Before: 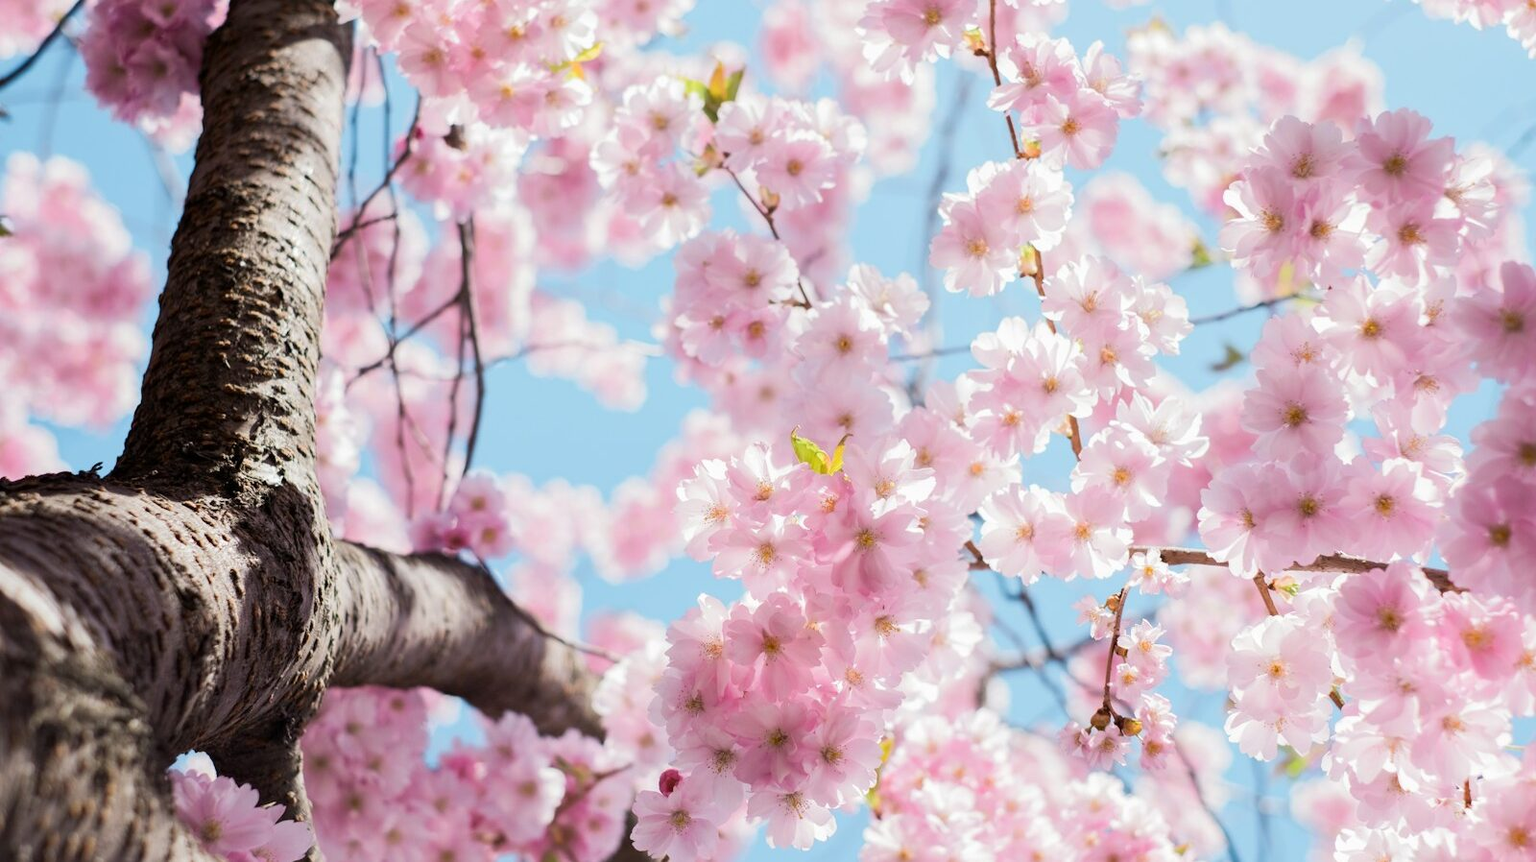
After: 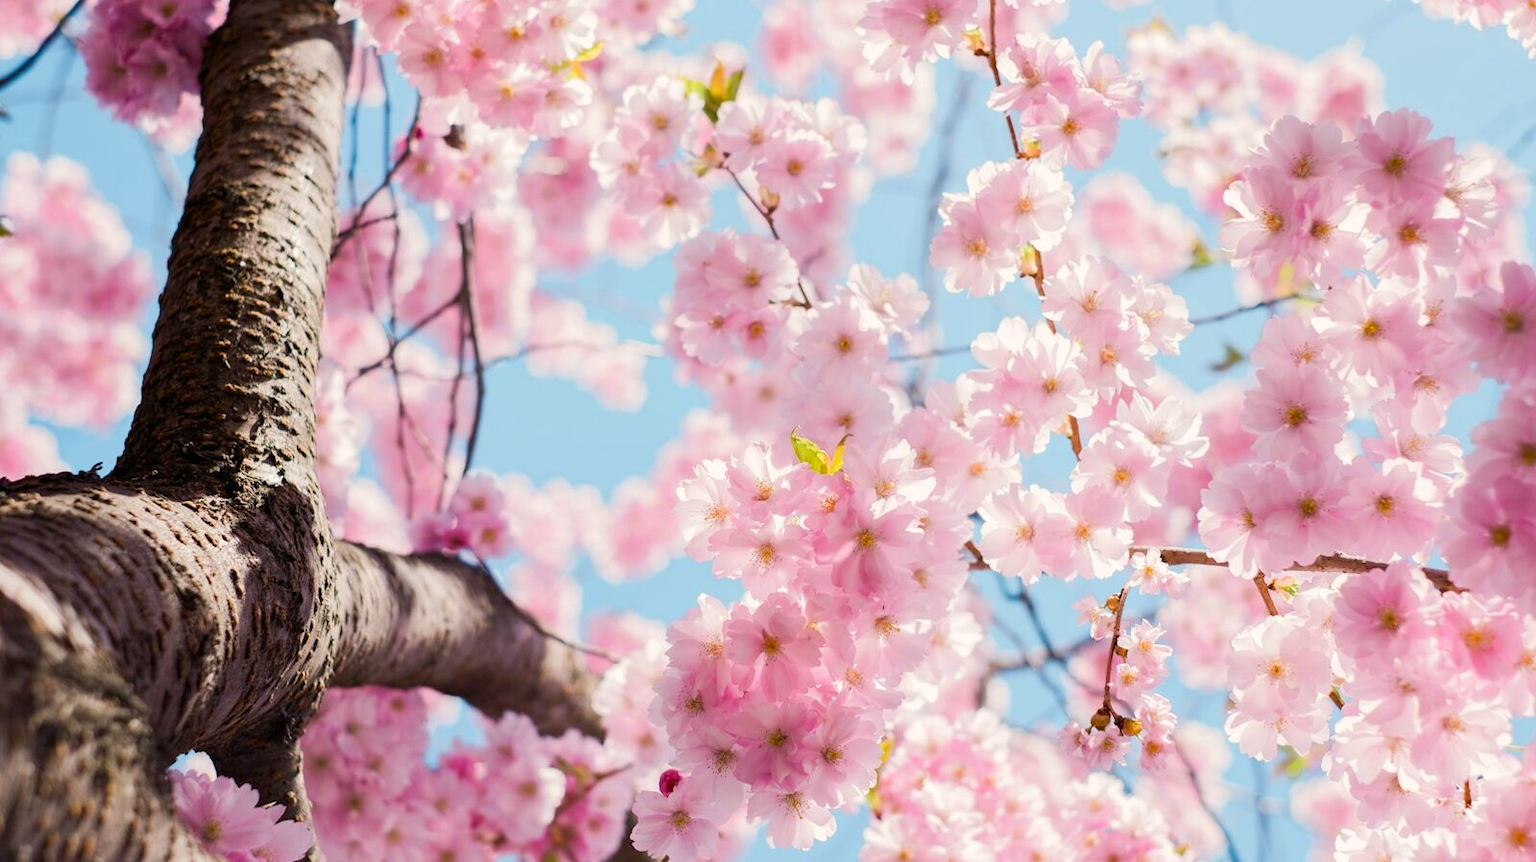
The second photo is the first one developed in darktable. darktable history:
color balance rgb: highlights gain › chroma 1.605%, highlights gain › hue 56.06°, perceptual saturation grading › global saturation -0.068%, perceptual saturation grading › highlights -8.443%, perceptual saturation grading › mid-tones 18.281%, perceptual saturation grading › shadows 28.929%, global vibrance 25.527%
